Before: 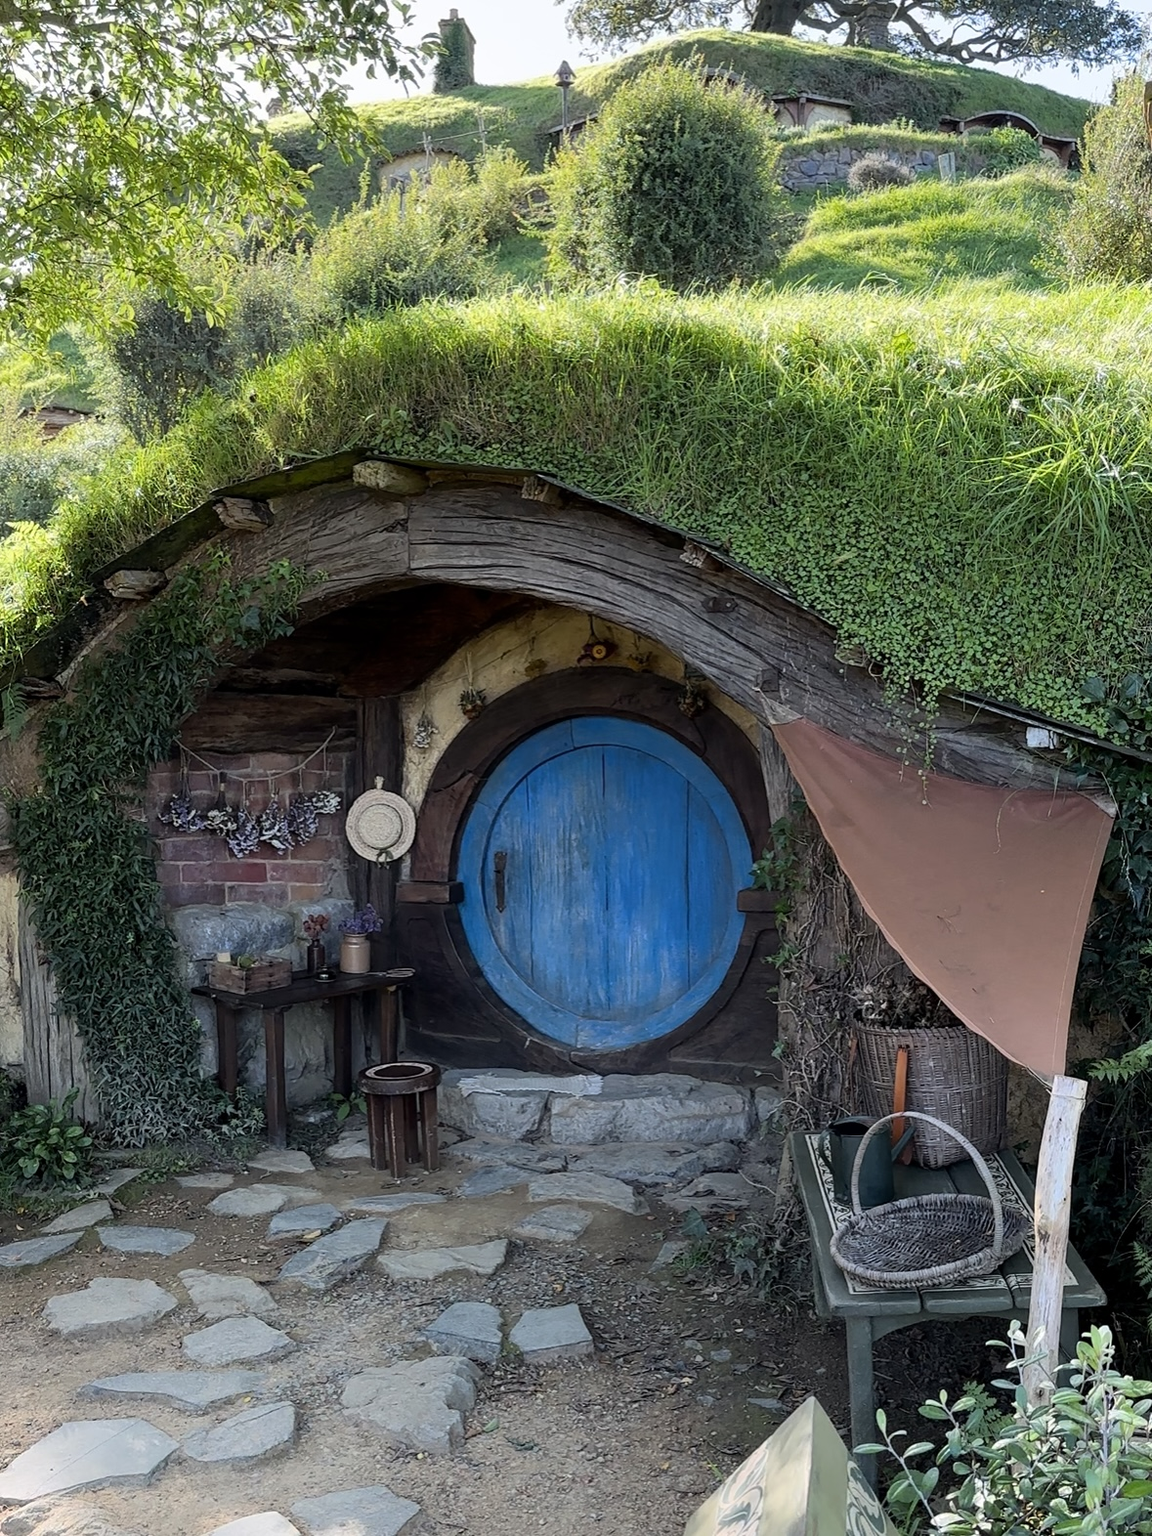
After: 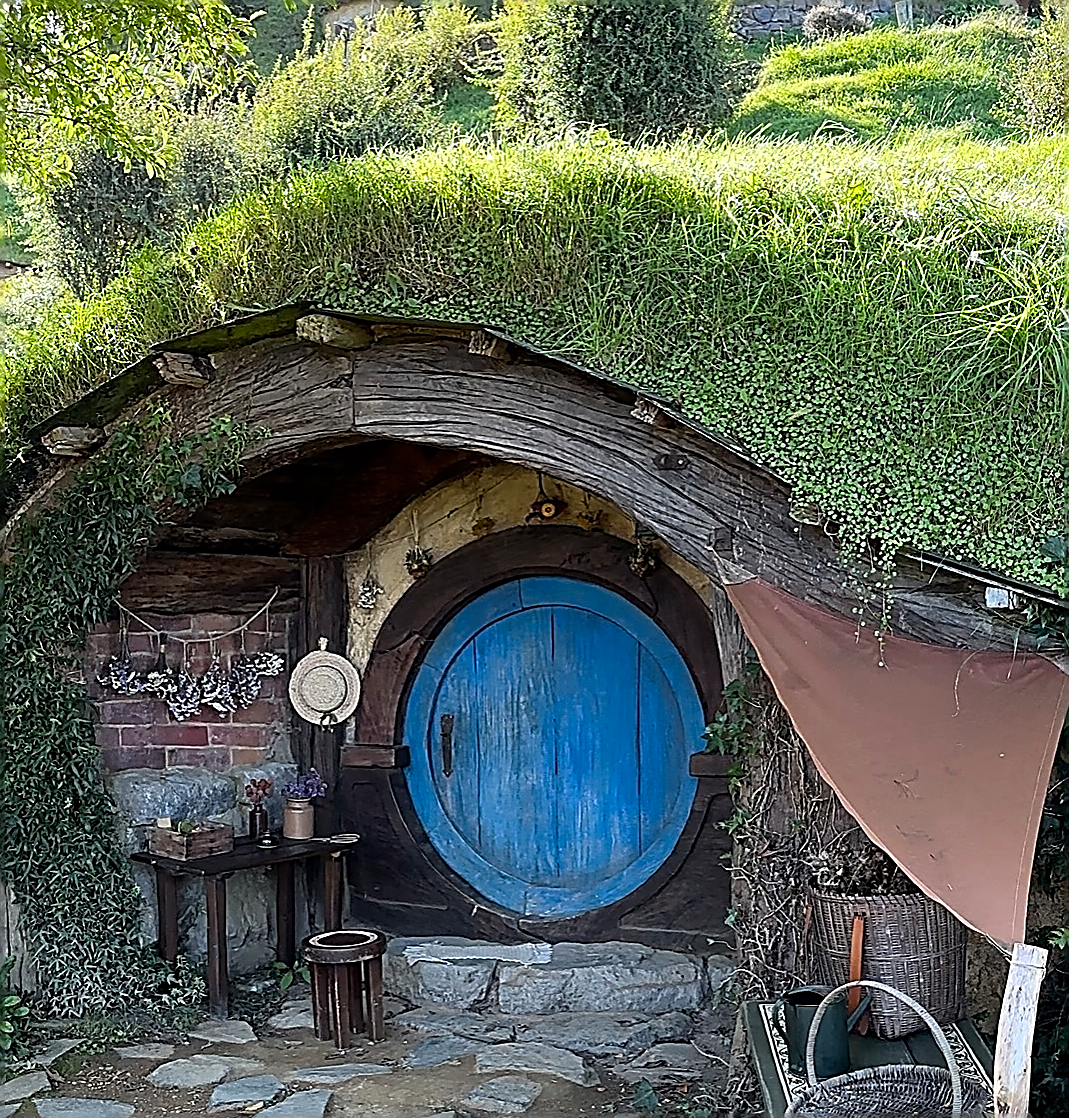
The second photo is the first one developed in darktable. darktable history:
crop: left 5.513%, top 10.04%, right 3.81%, bottom 18.836%
exposure: exposure 0.202 EV, compensate highlight preservation false
sharpen: amount 1.992
tone equalizer: on, module defaults
